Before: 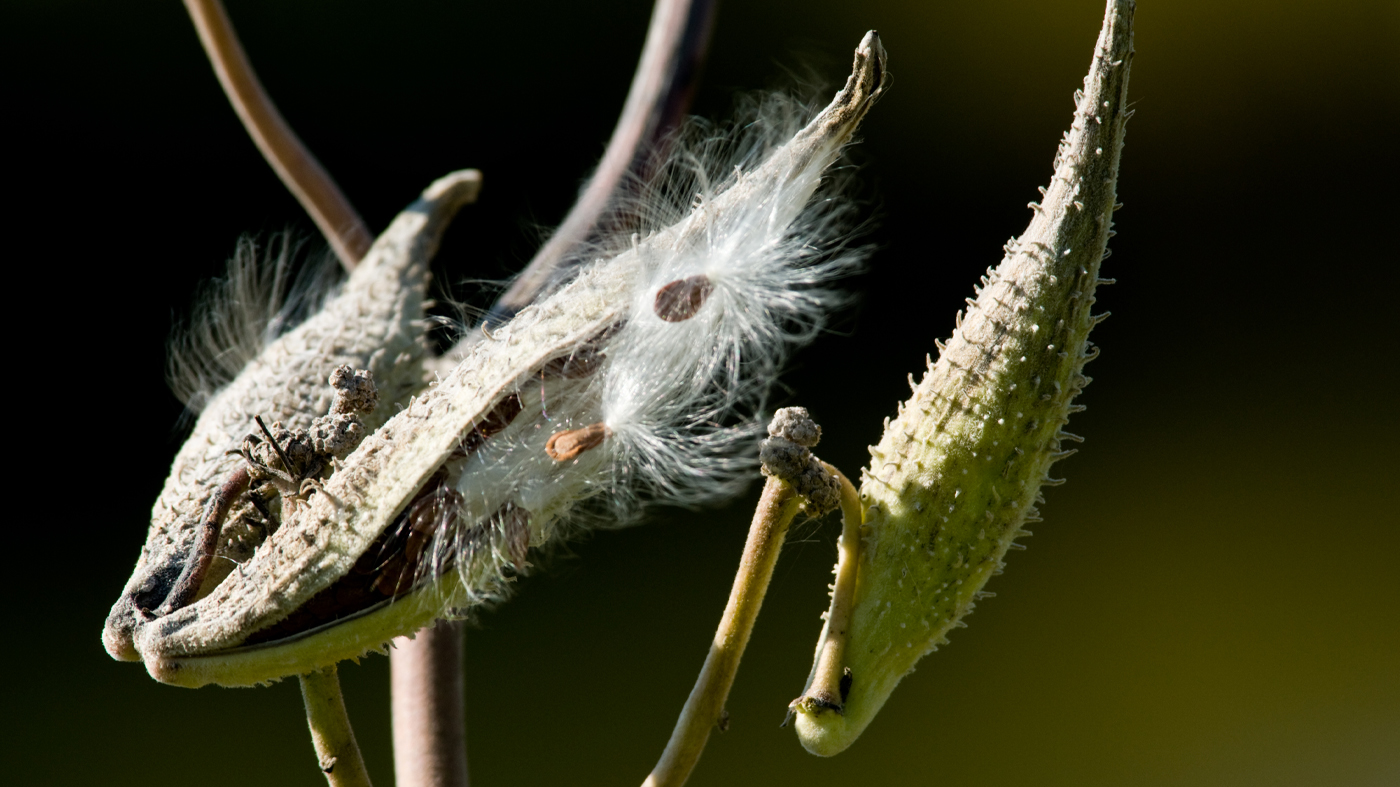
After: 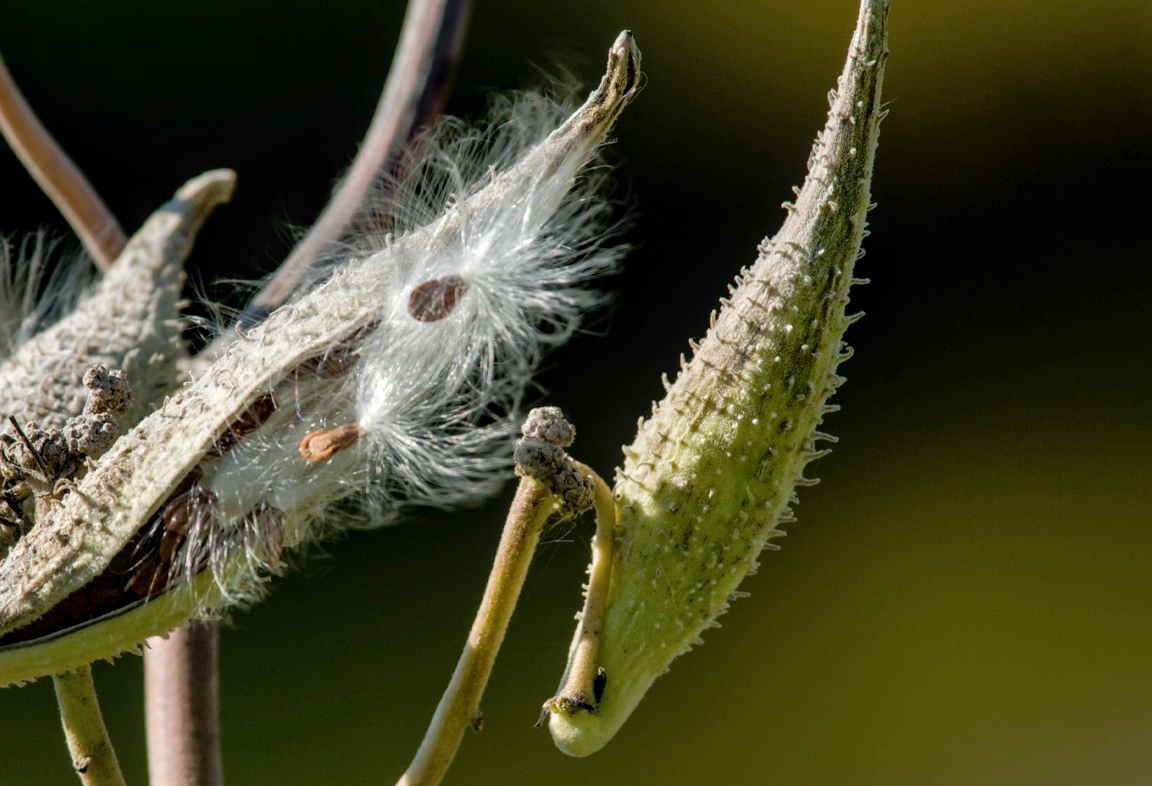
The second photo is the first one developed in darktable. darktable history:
crop: left 17.588%, bottom 0.03%
local contrast: on, module defaults
exposure: compensate highlight preservation false
shadows and highlights: on, module defaults
